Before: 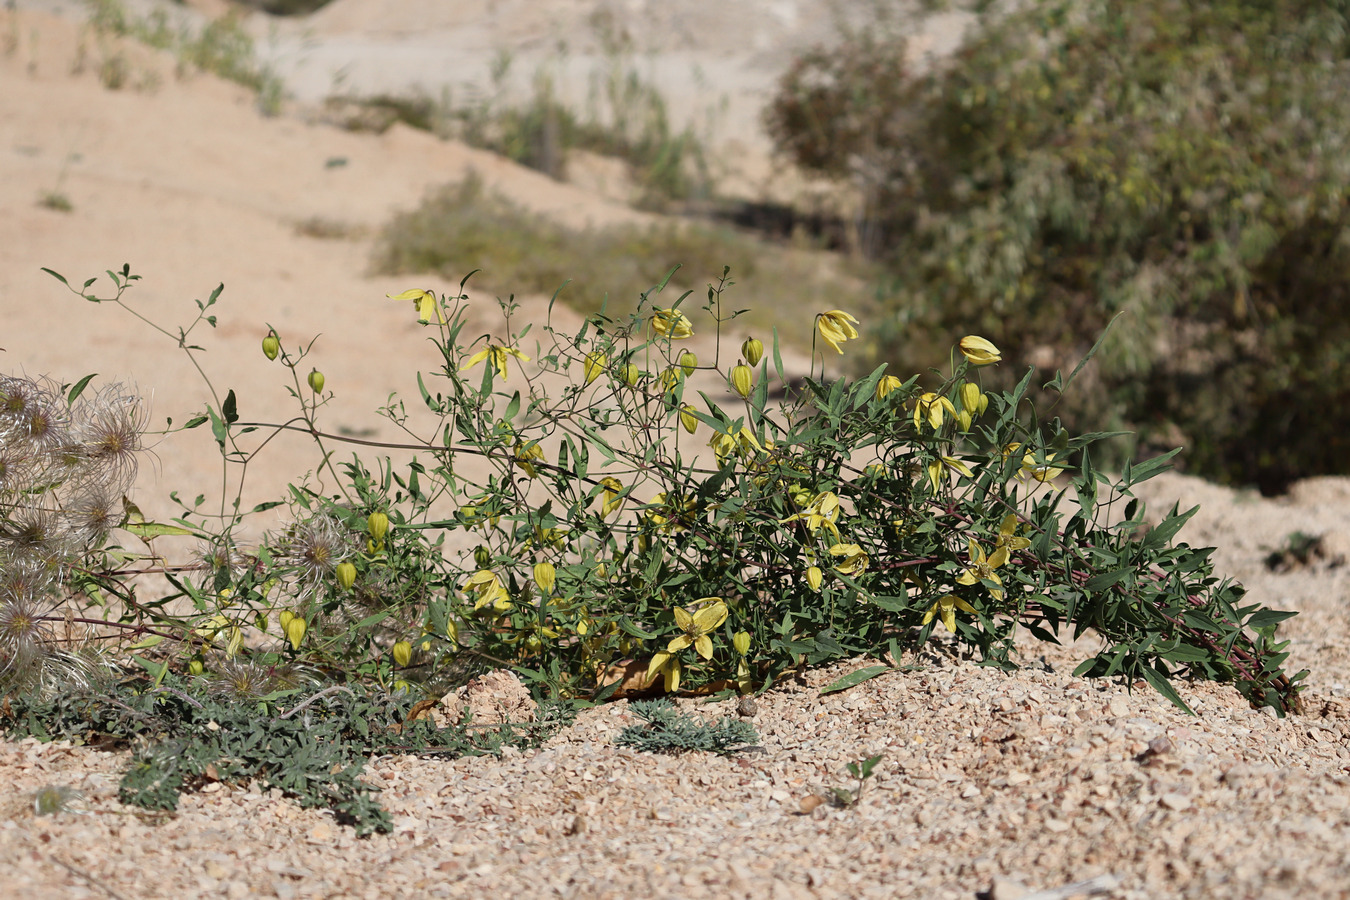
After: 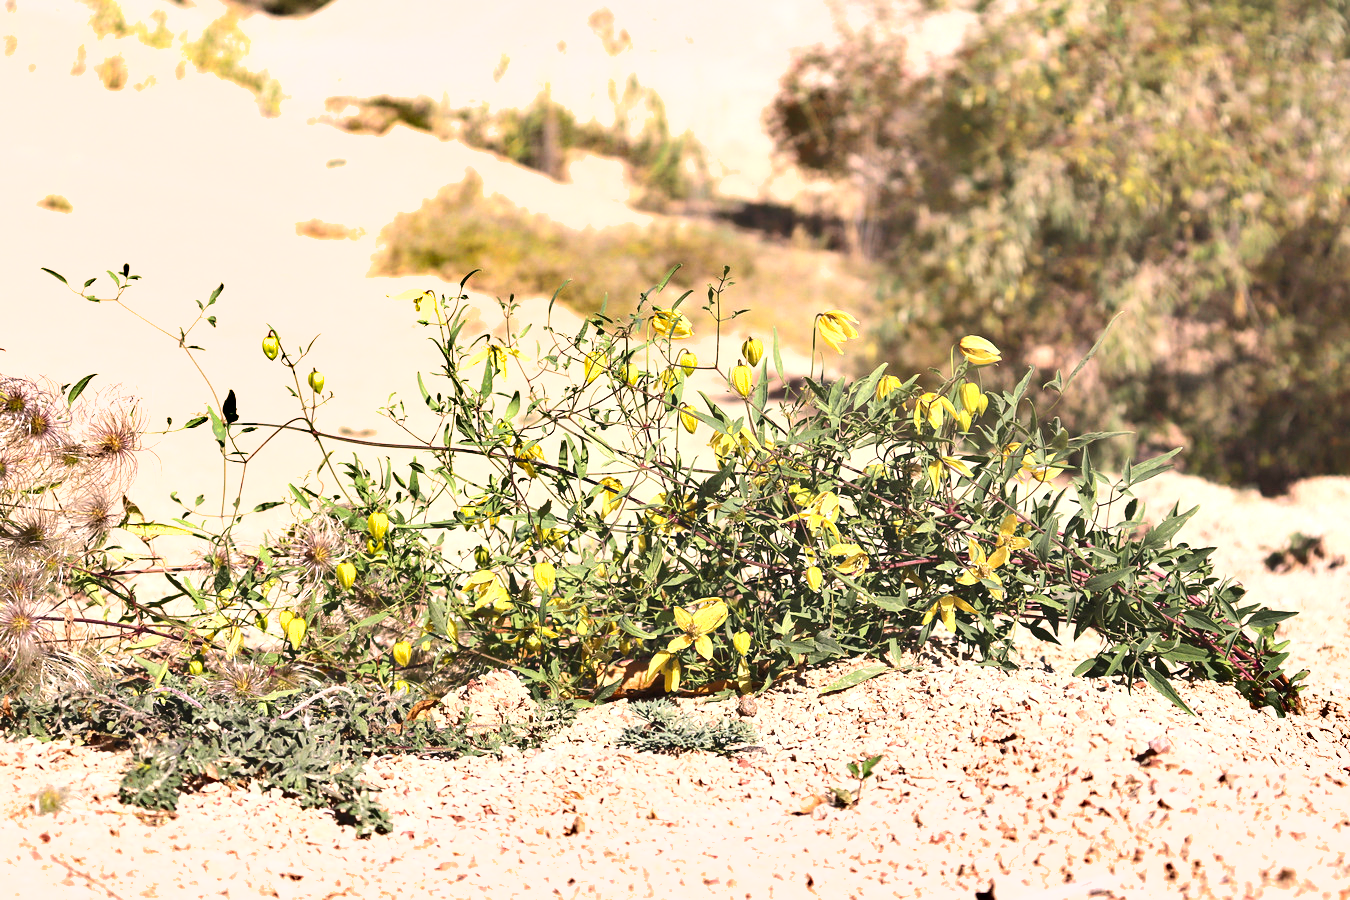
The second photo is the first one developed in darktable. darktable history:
color correction: highlights a* 12.16, highlights b* 5.56
contrast brightness saturation: contrast 0.142, brightness 0.213
shadows and highlights: low approximation 0.01, soften with gaussian
exposure: black level correction 0, exposure 1.47 EV, compensate highlight preservation false
